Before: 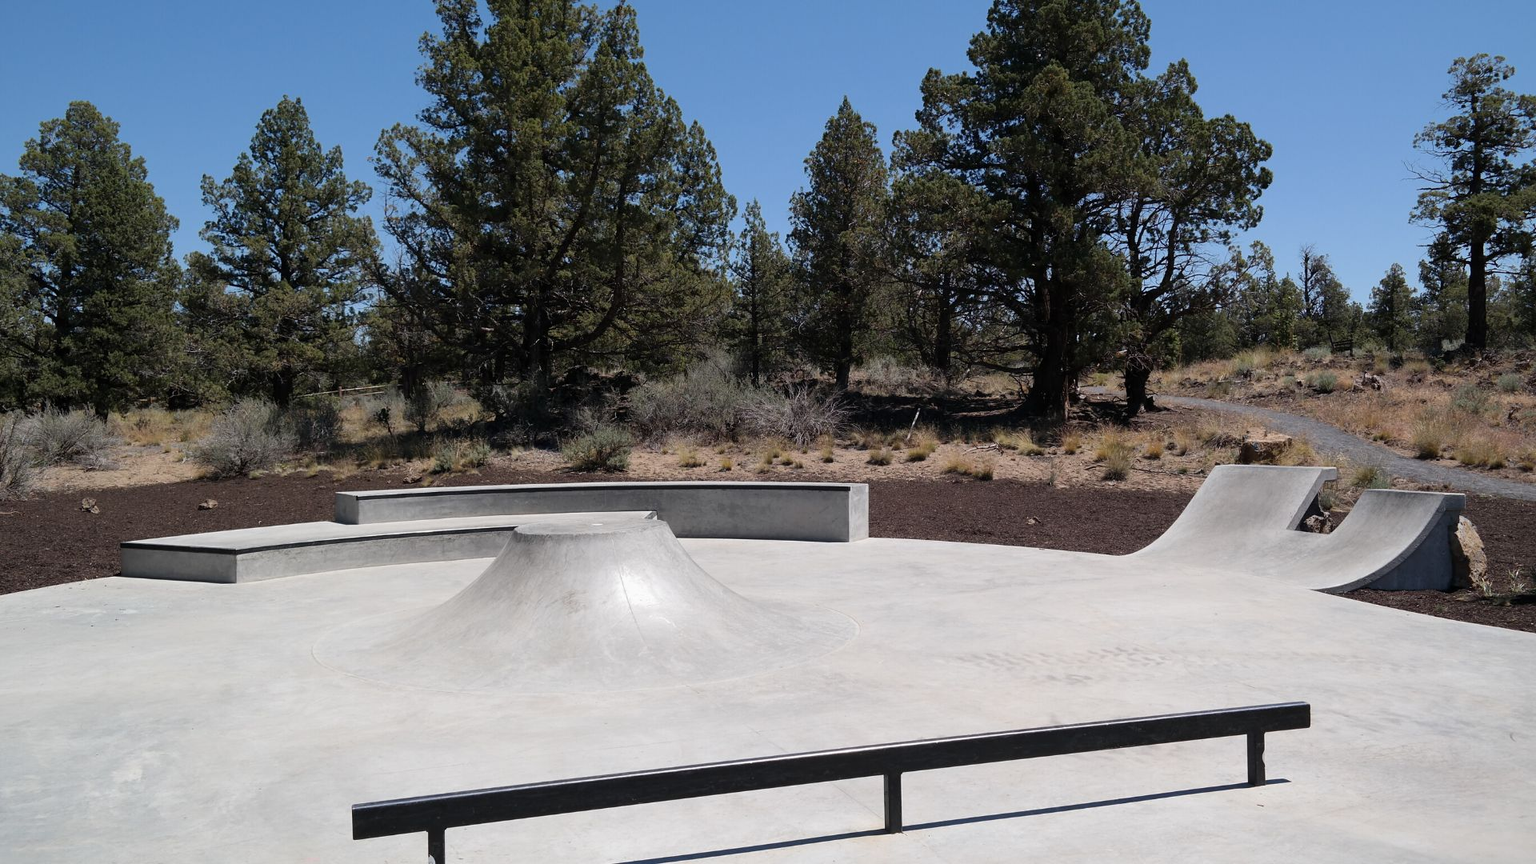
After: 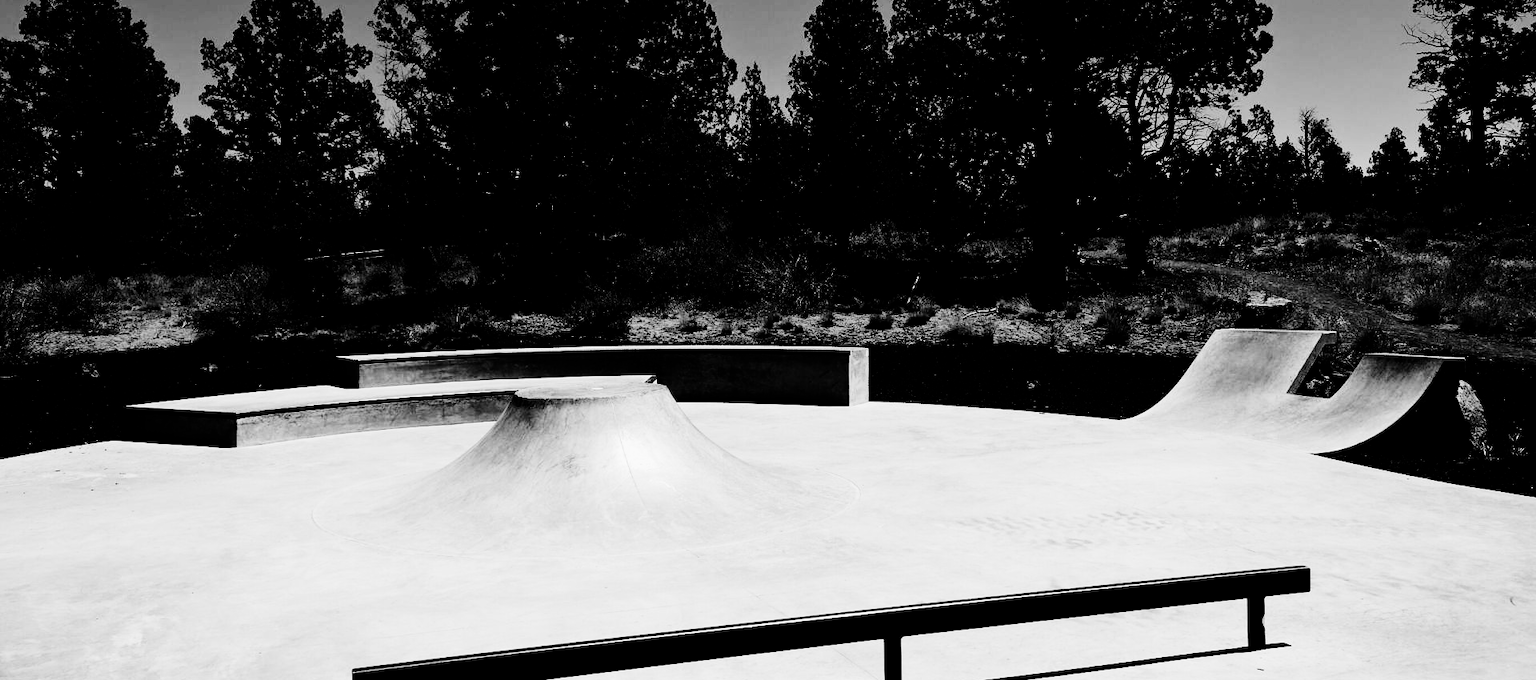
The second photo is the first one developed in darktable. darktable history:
crop and rotate: top 15.774%, bottom 5.506%
contrast brightness saturation: contrast 0.77, brightness -1, saturation 1
monochrome: a -6.99, b 35.61, size 1.4
